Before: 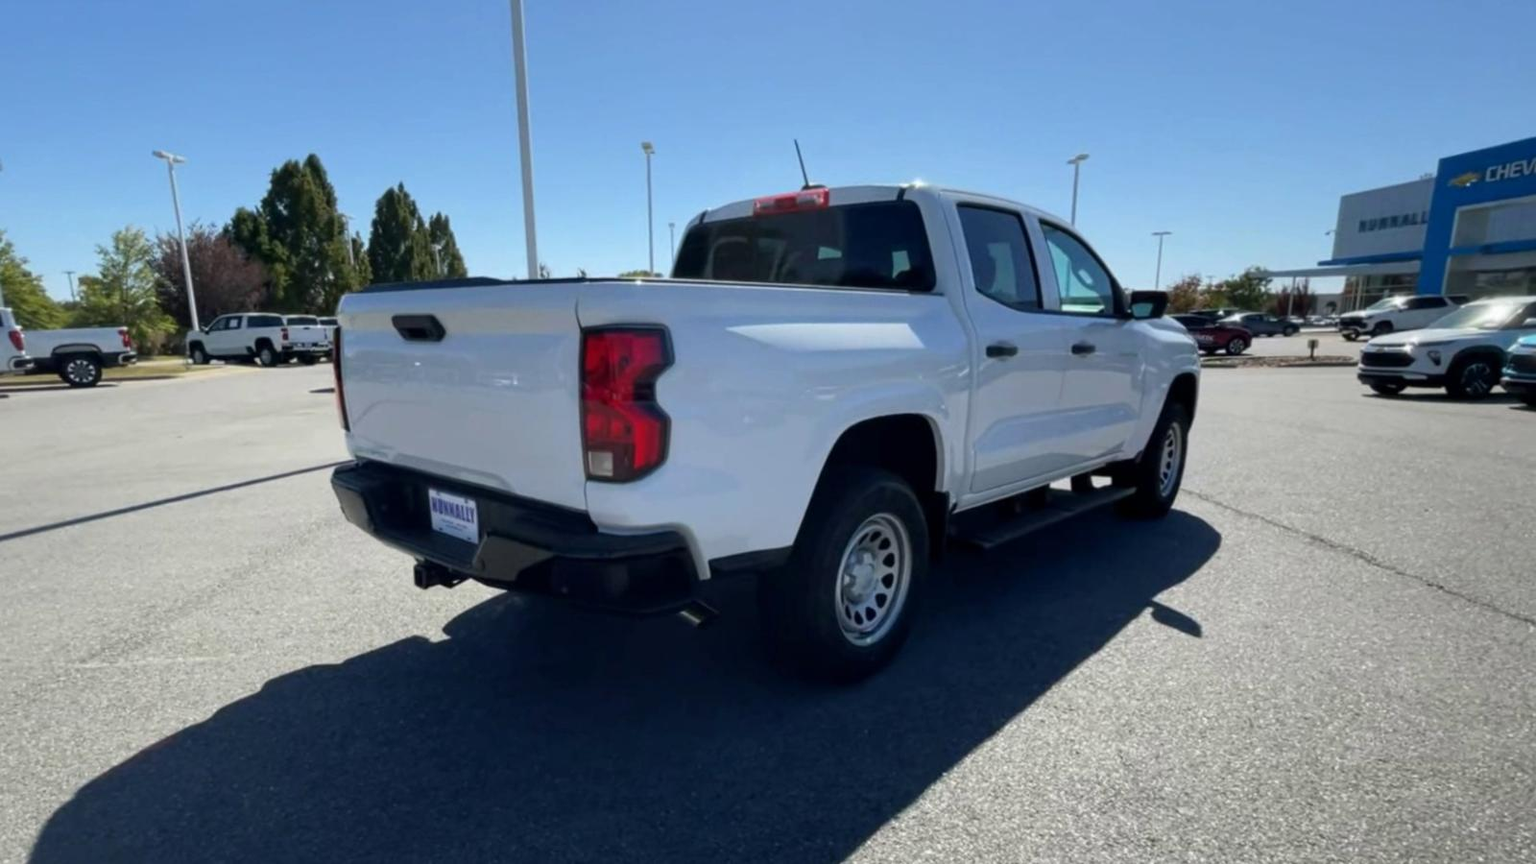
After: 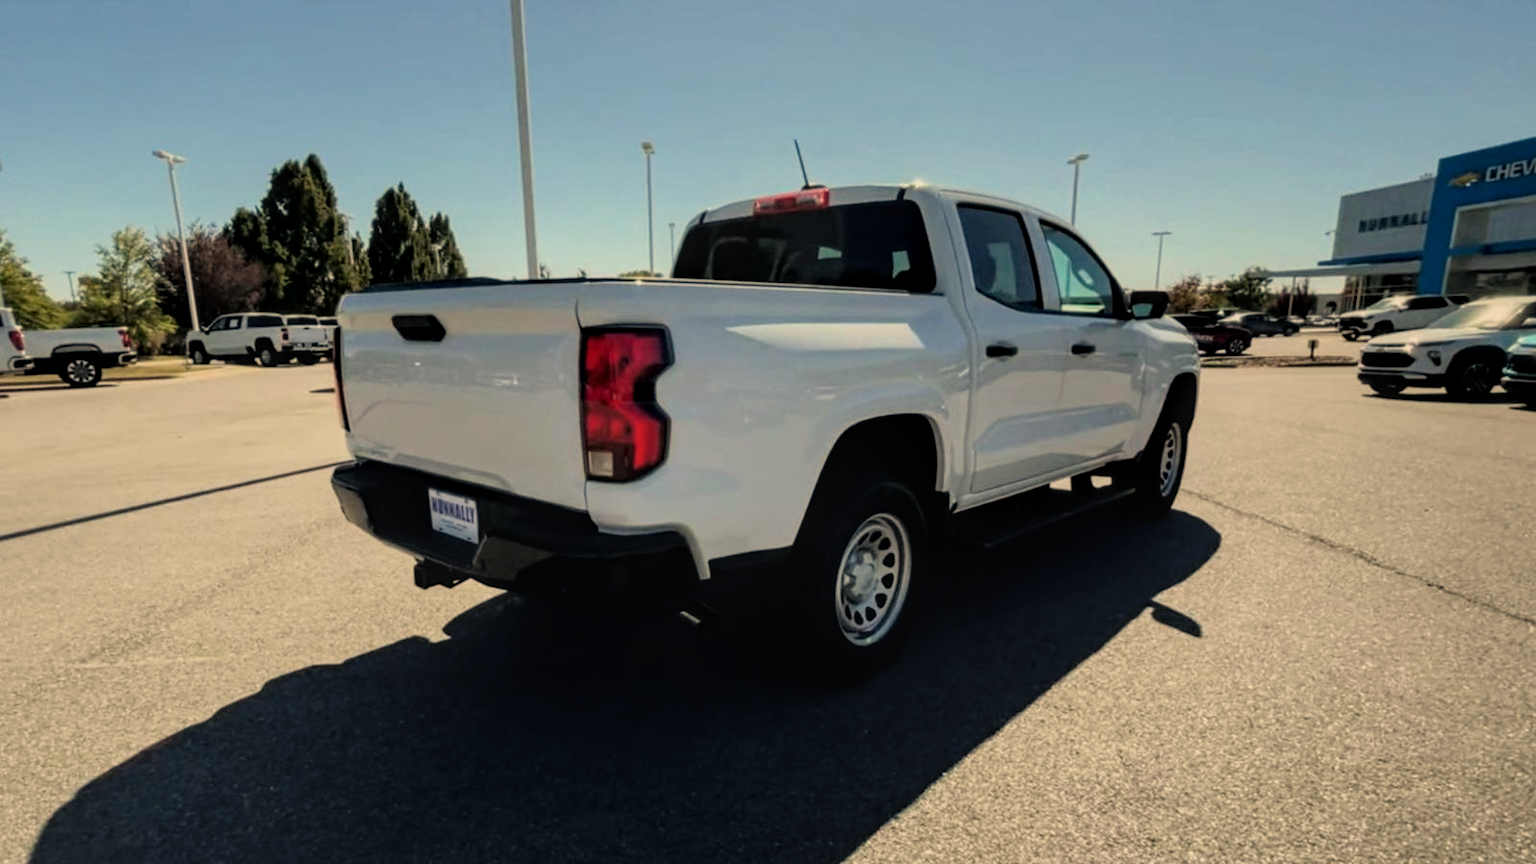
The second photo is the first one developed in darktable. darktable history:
filmic rgb: black relative exposure -7.75 EV, white relative exposure 4.4 EV, threshold 3 EV, hardness 3.76, latitude 50%, contrast 1.1, color science v5 (2021), contrast in shadows safe, contrast in highlights safe, enable highlight reconstruction true
white balance: red 1.138, green 0.996, blue 0.812
local contrast: on, module defaults
